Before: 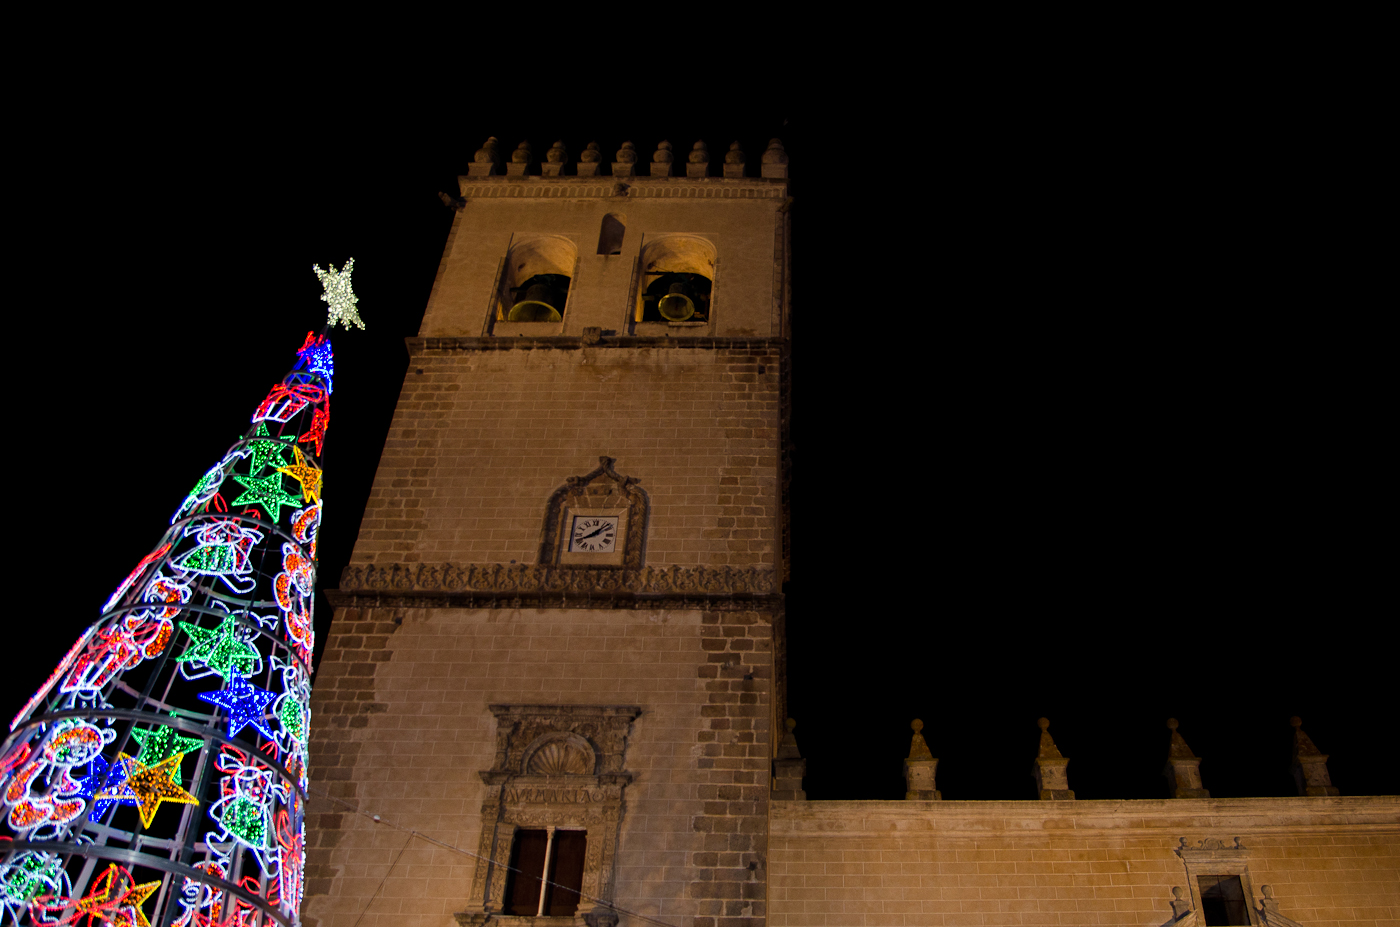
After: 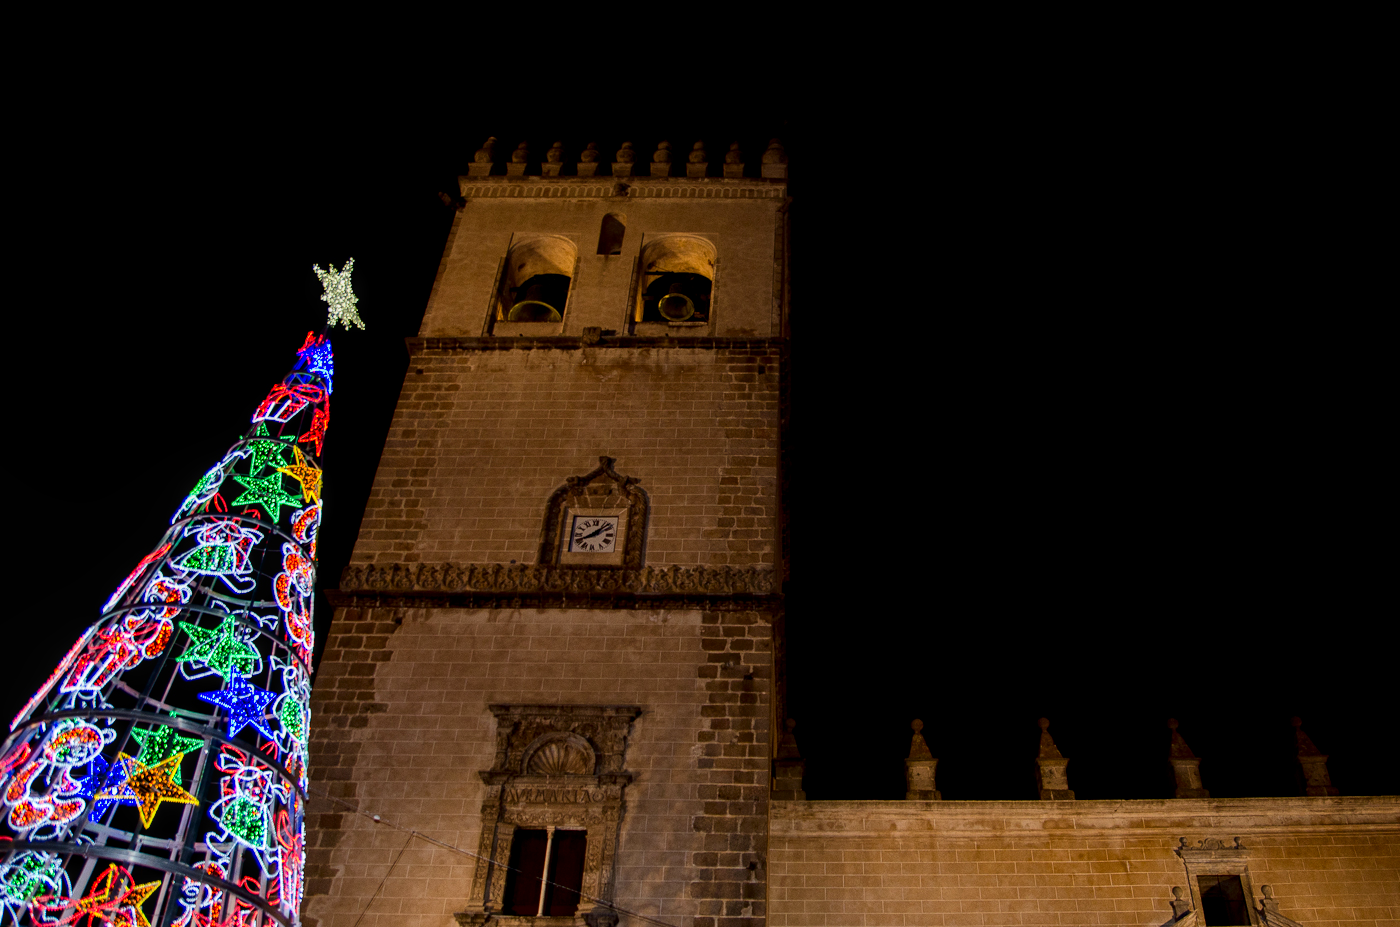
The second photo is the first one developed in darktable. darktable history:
contrast brightness saturation: brightness -0.21, saturation 0.079
local contrast: on, module defaults
tone curve: curves: ch0 [(0, 0) (0.003, 0.004) (0.011, 0.015) (0.025, 0.033) (0.044, 0.059) (0.069, 0.092) (0.1, 0.132) (0.136, 0.18) (0.177, 0.235) (0.224, 0.297) (0.277, 0.366) (0.335, 0.44) (0.399, 0.52) (0.468, 0.594) (0.543, 0.661) (0.623, 0.727) (0.709, 0.79) (0.801, 0.86) (0.898, 0.928) (1, 1)], color space Lab, independent channels, preserve colors none
